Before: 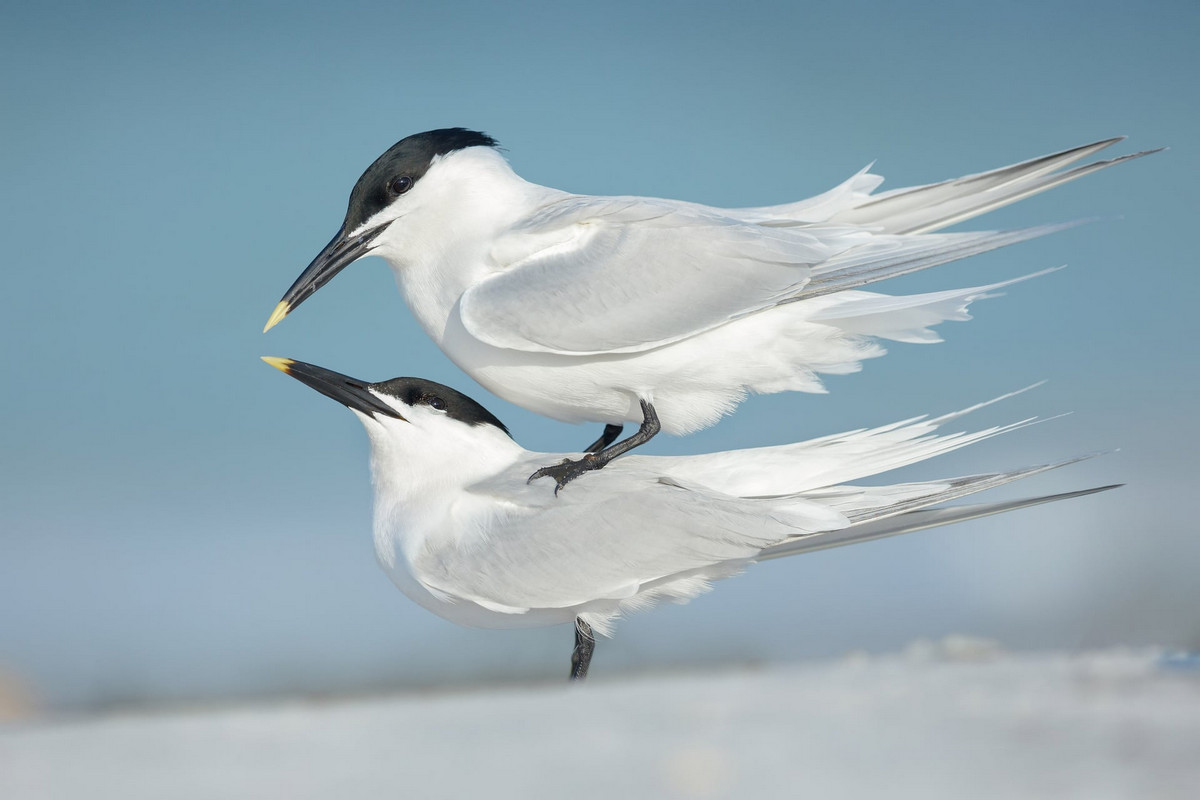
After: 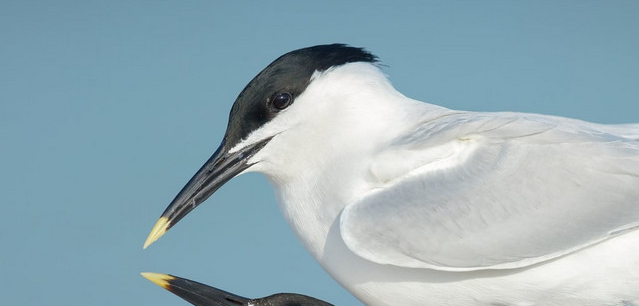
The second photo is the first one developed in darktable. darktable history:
crop: left 10.065%, top 10.561%, right 36.637%, bottom 51.118%
